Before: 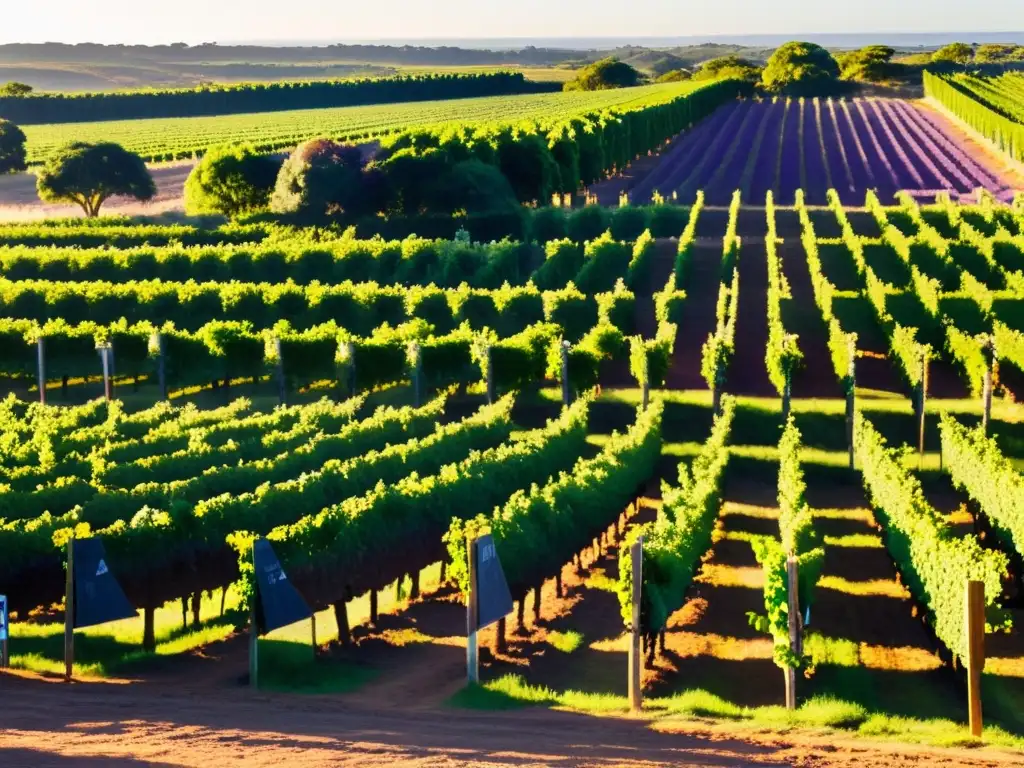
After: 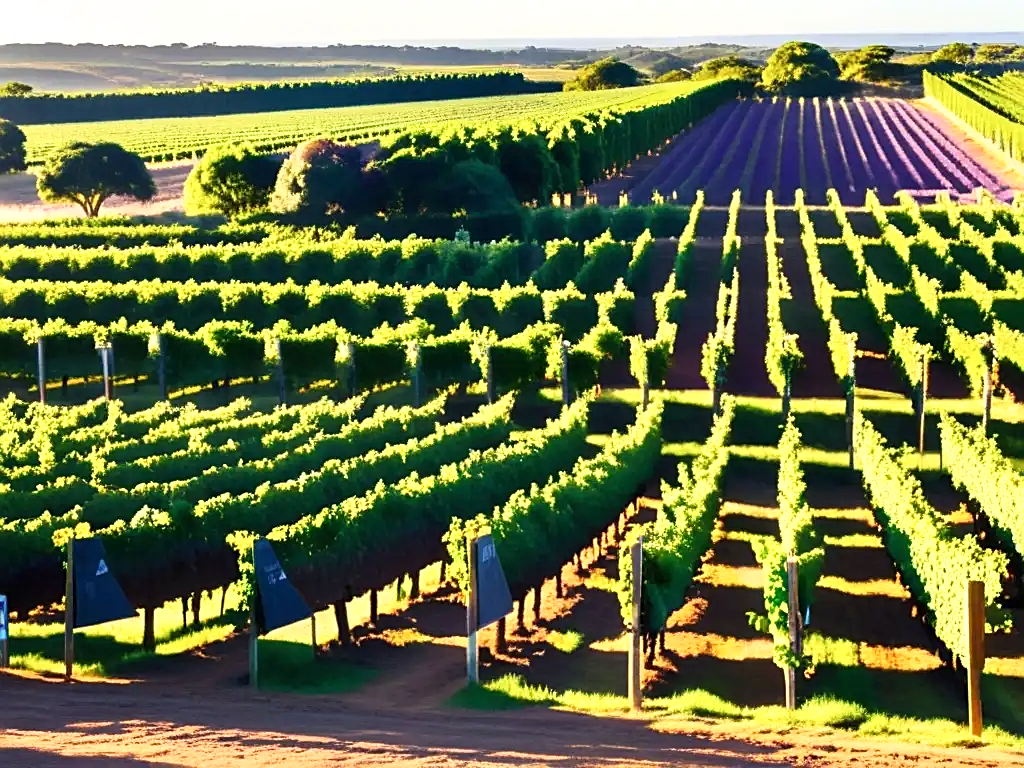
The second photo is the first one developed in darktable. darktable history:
exposure: exposure 0.297 EV, compensate highlight preservation false
sharpen: on, module defaults
shadows and highlights: shadows -1.03, highlights 38.88
